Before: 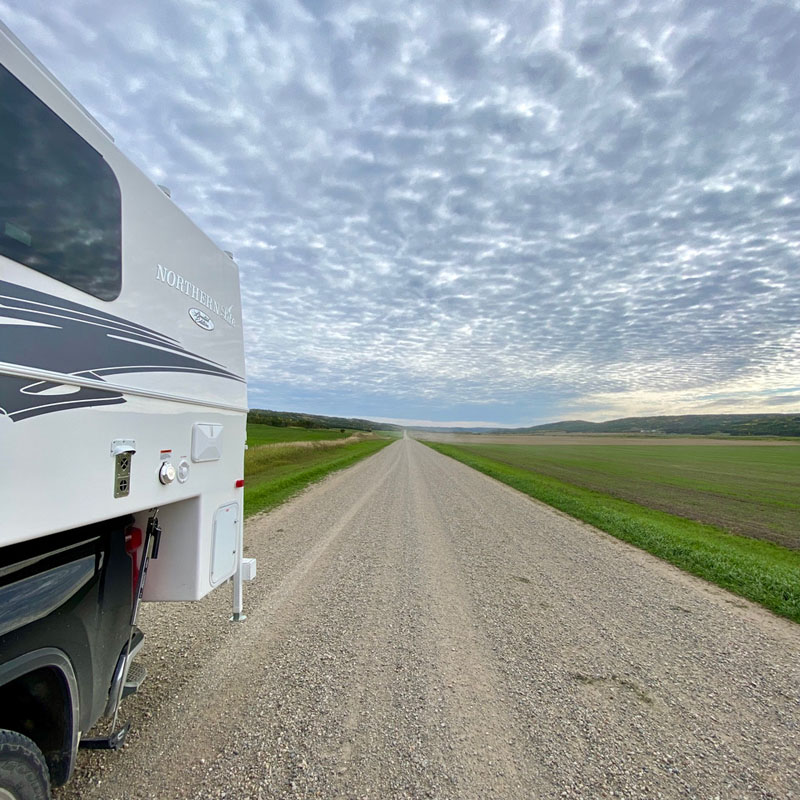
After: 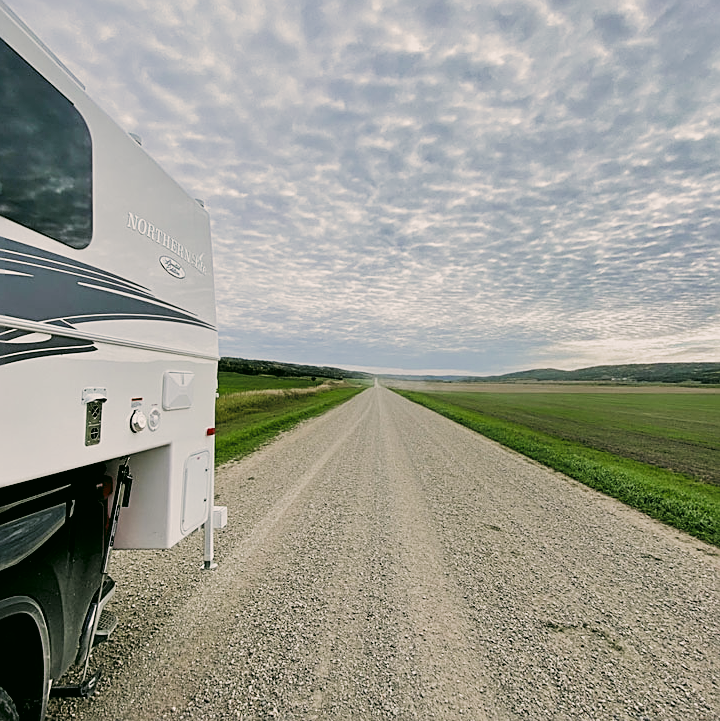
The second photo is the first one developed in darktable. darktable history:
crop: left 3.724%, top 6.513%, right 6.162%, bottom 3.303%
filmic rgb: black relative exposure -5.13 EV, white relative exposure 3.96 EV, hardness 2.89, contrast 1.298, highlights saturation mix -28.89%, add noise in highlights 0.002, color science v3 (2019), use custom middle-gray values true, contrast in highlights soft
color correction: highlights a* 4.52, highlights b* 4.97, shadows a* -7.74, shadows b* 5.05
sharpen: on, module defaults
